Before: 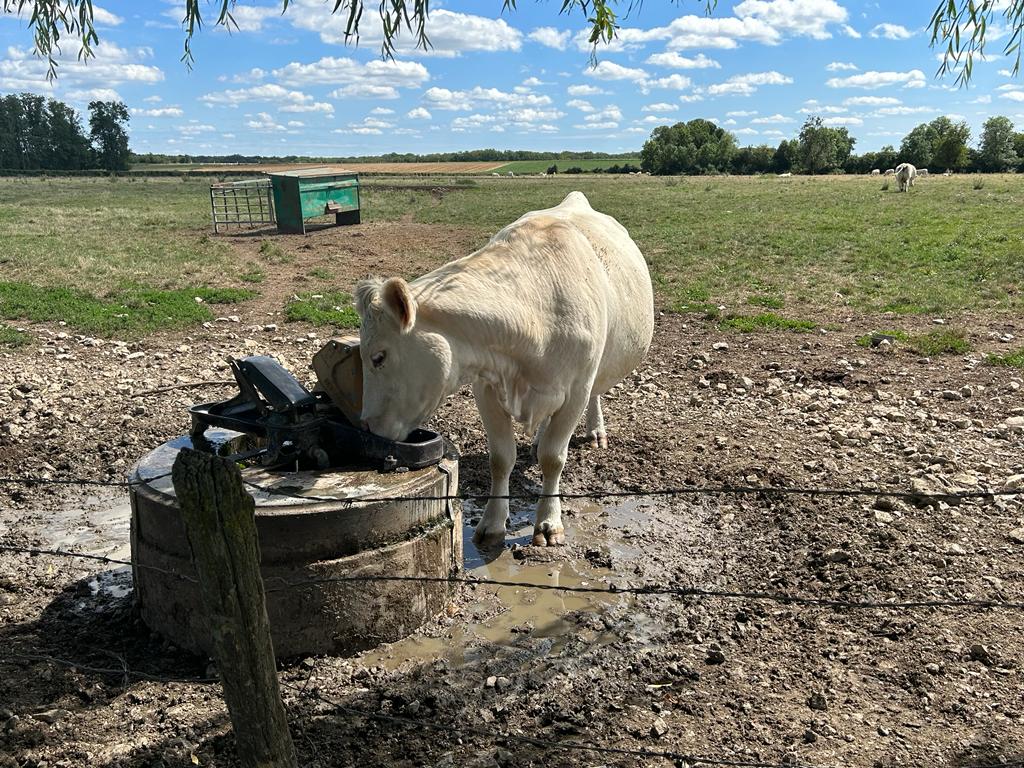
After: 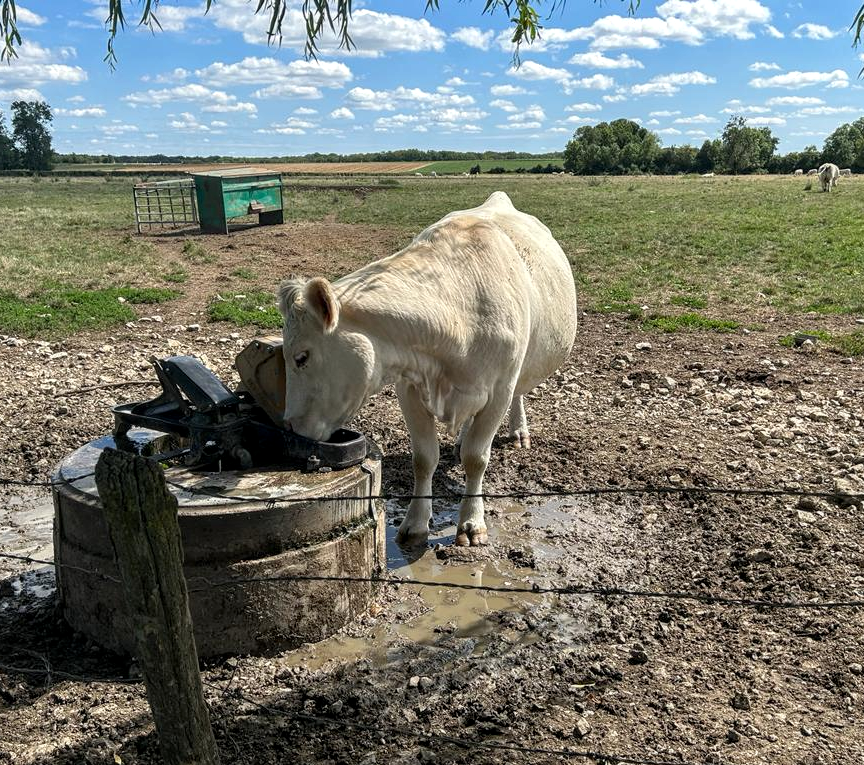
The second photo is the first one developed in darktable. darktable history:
local contrast: on, module defaults
crop: left 7.598%, right 7.873%
